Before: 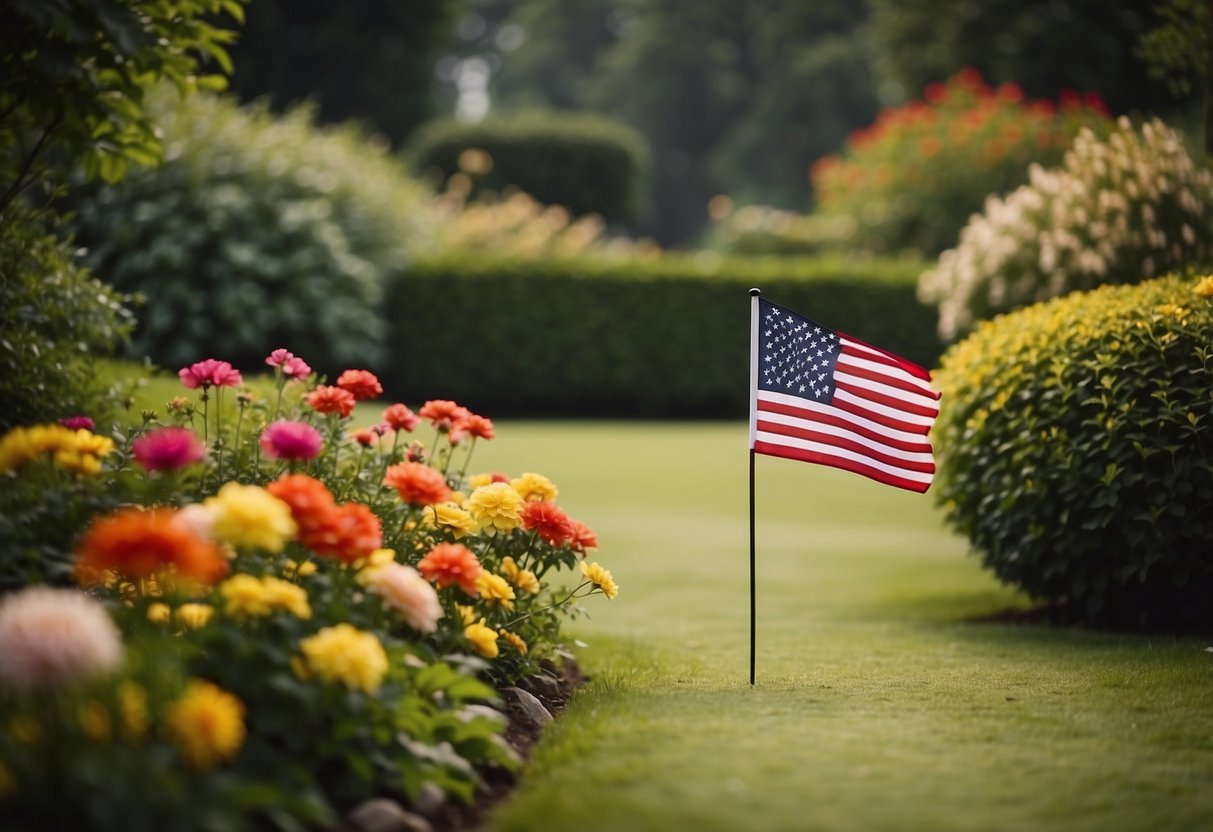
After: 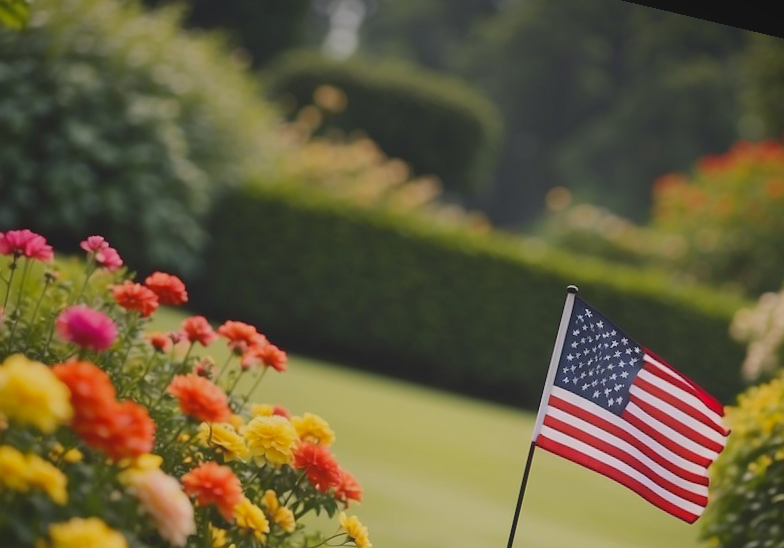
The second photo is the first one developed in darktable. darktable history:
rotate and perspective: rotation 13.27°, automatic cropping off
crop: left 20.932%, top 15.471%, right 21.848%, bottom 34.081%
local contrast: detail 70%
